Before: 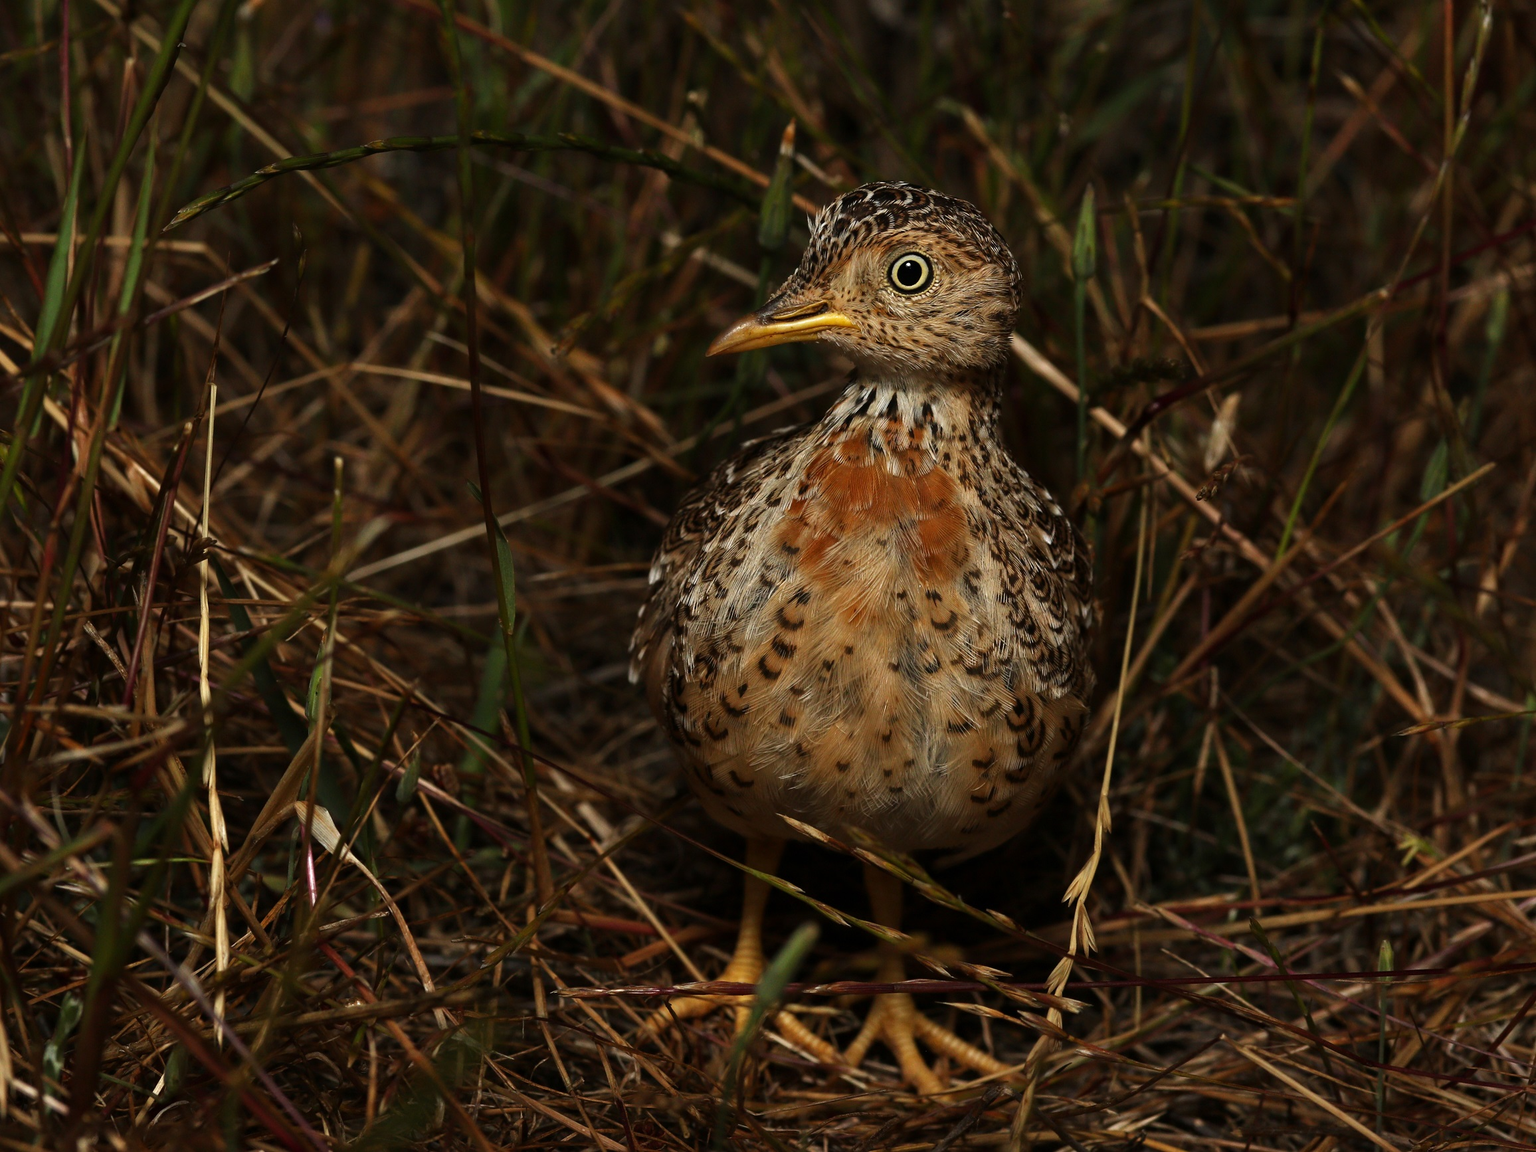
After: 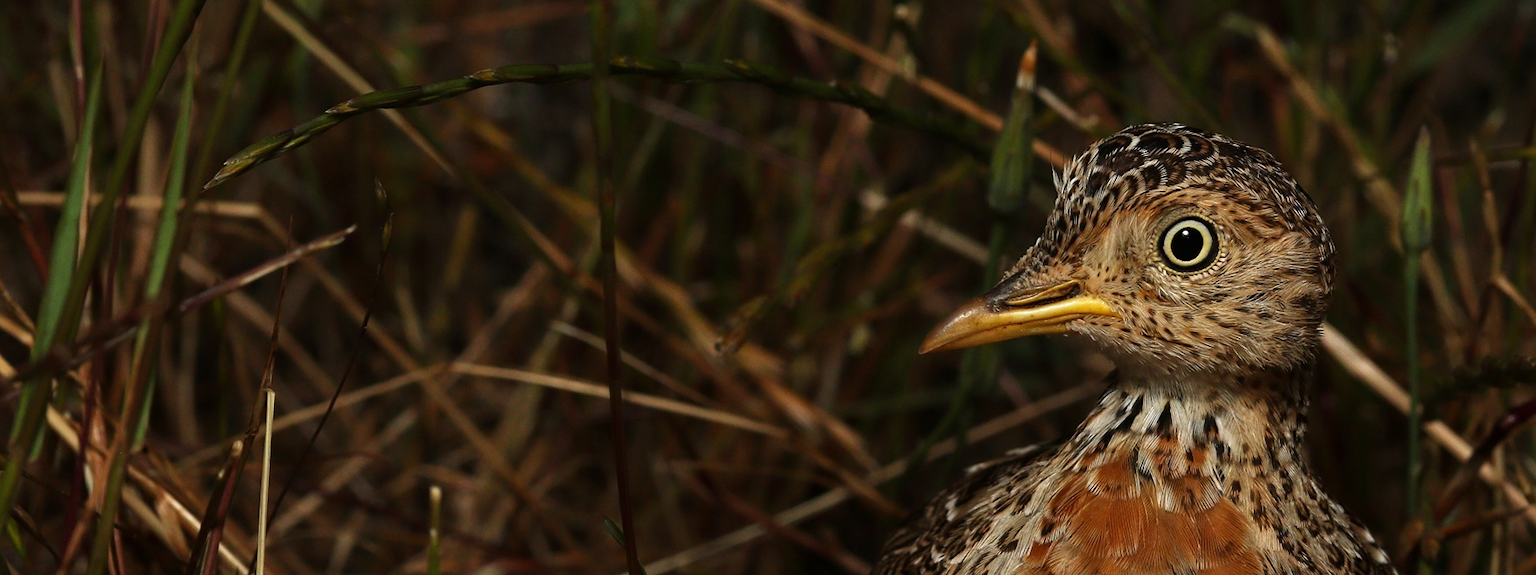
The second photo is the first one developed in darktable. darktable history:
crop: left 0.522%, top 7.65%, right 23.51%, bottom 54.36%
